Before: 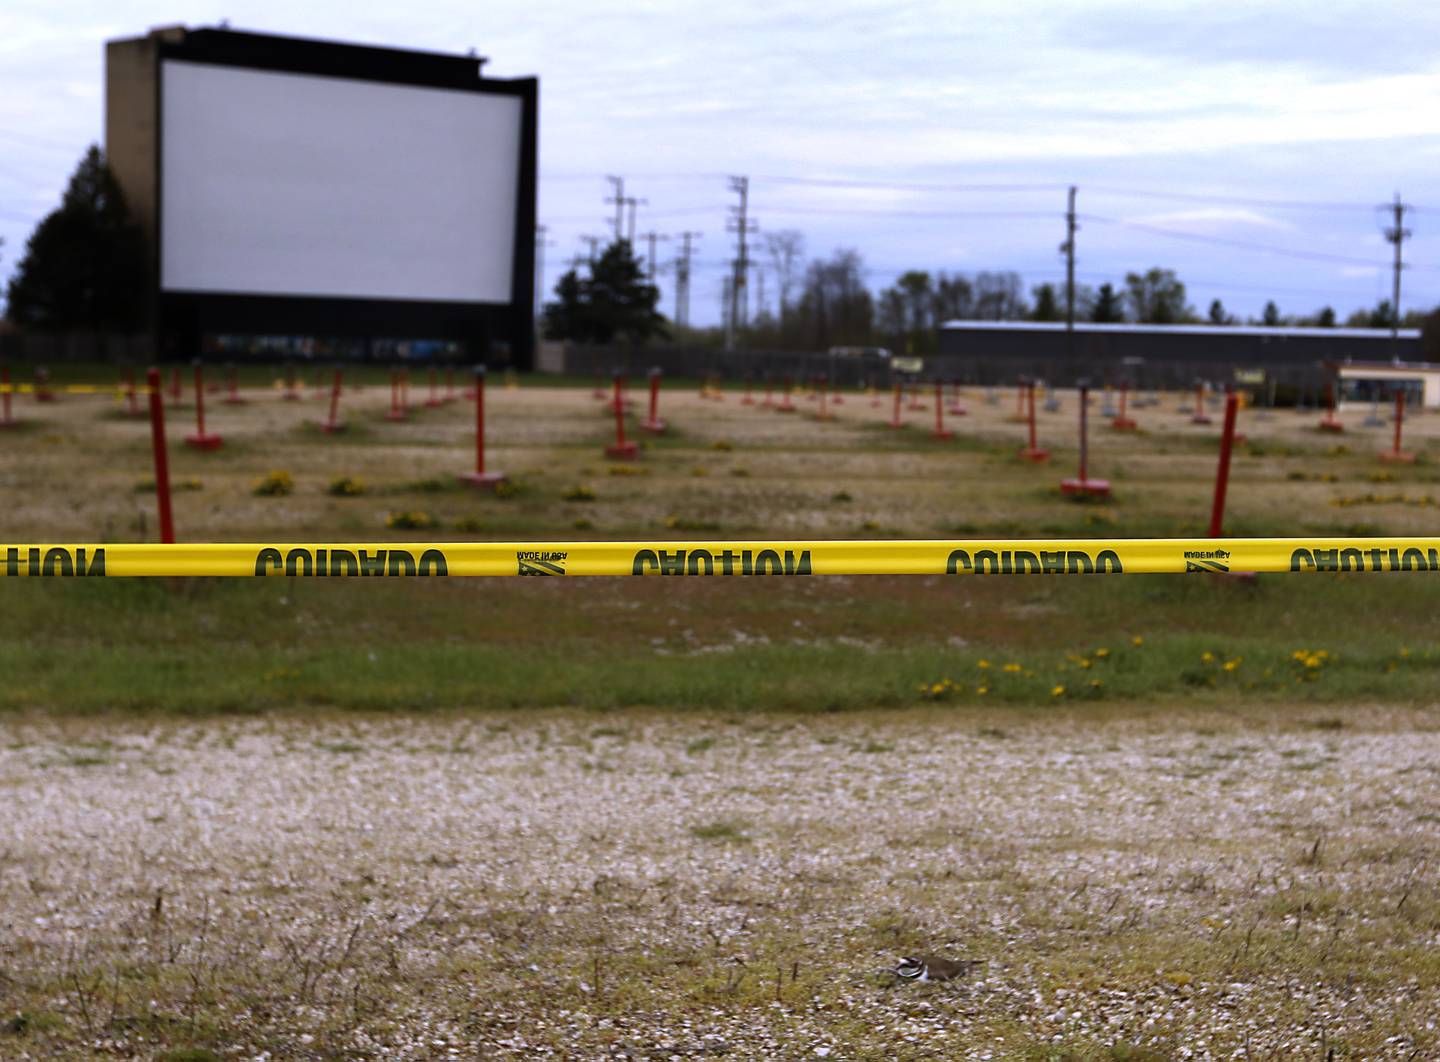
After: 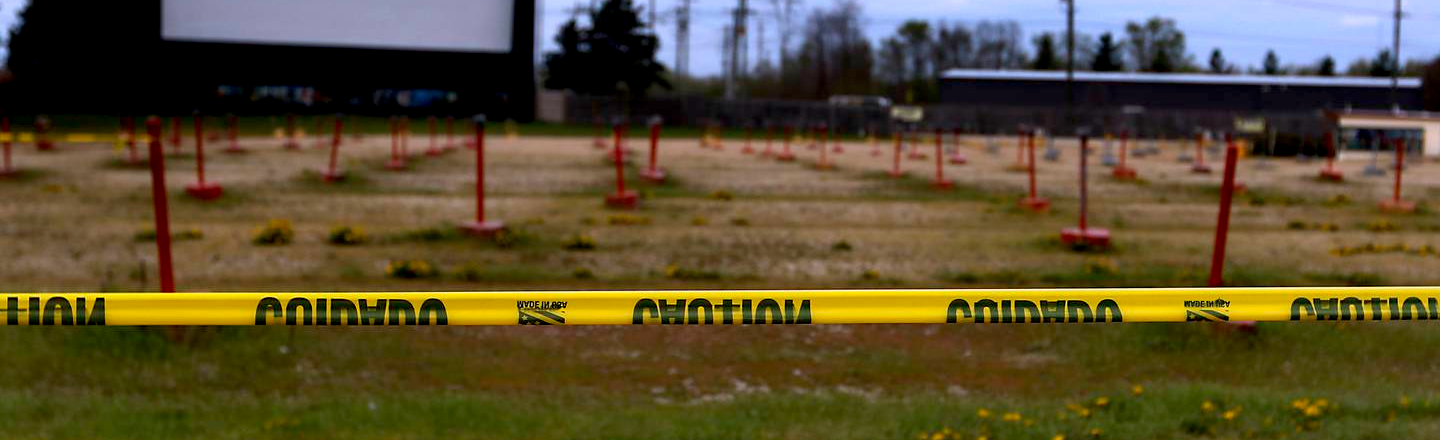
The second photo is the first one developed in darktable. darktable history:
crop and rotate: top 23.638%, bottom 34.887%
exposure: black level correction 0.006, compensate exposure bias true, compensate highlight preservation false
